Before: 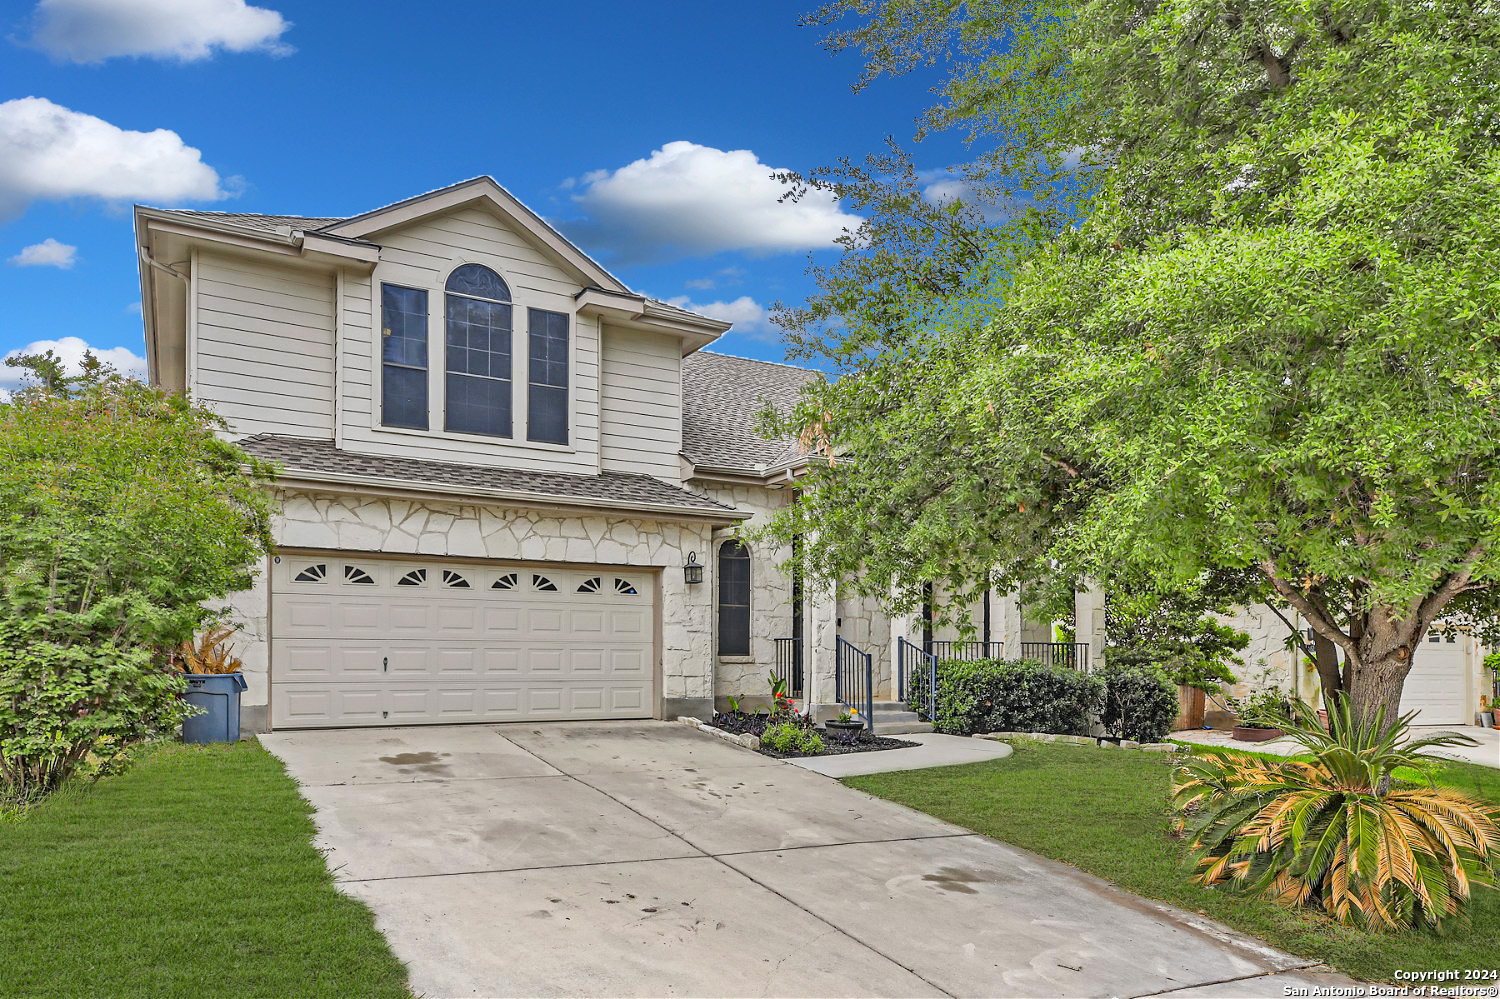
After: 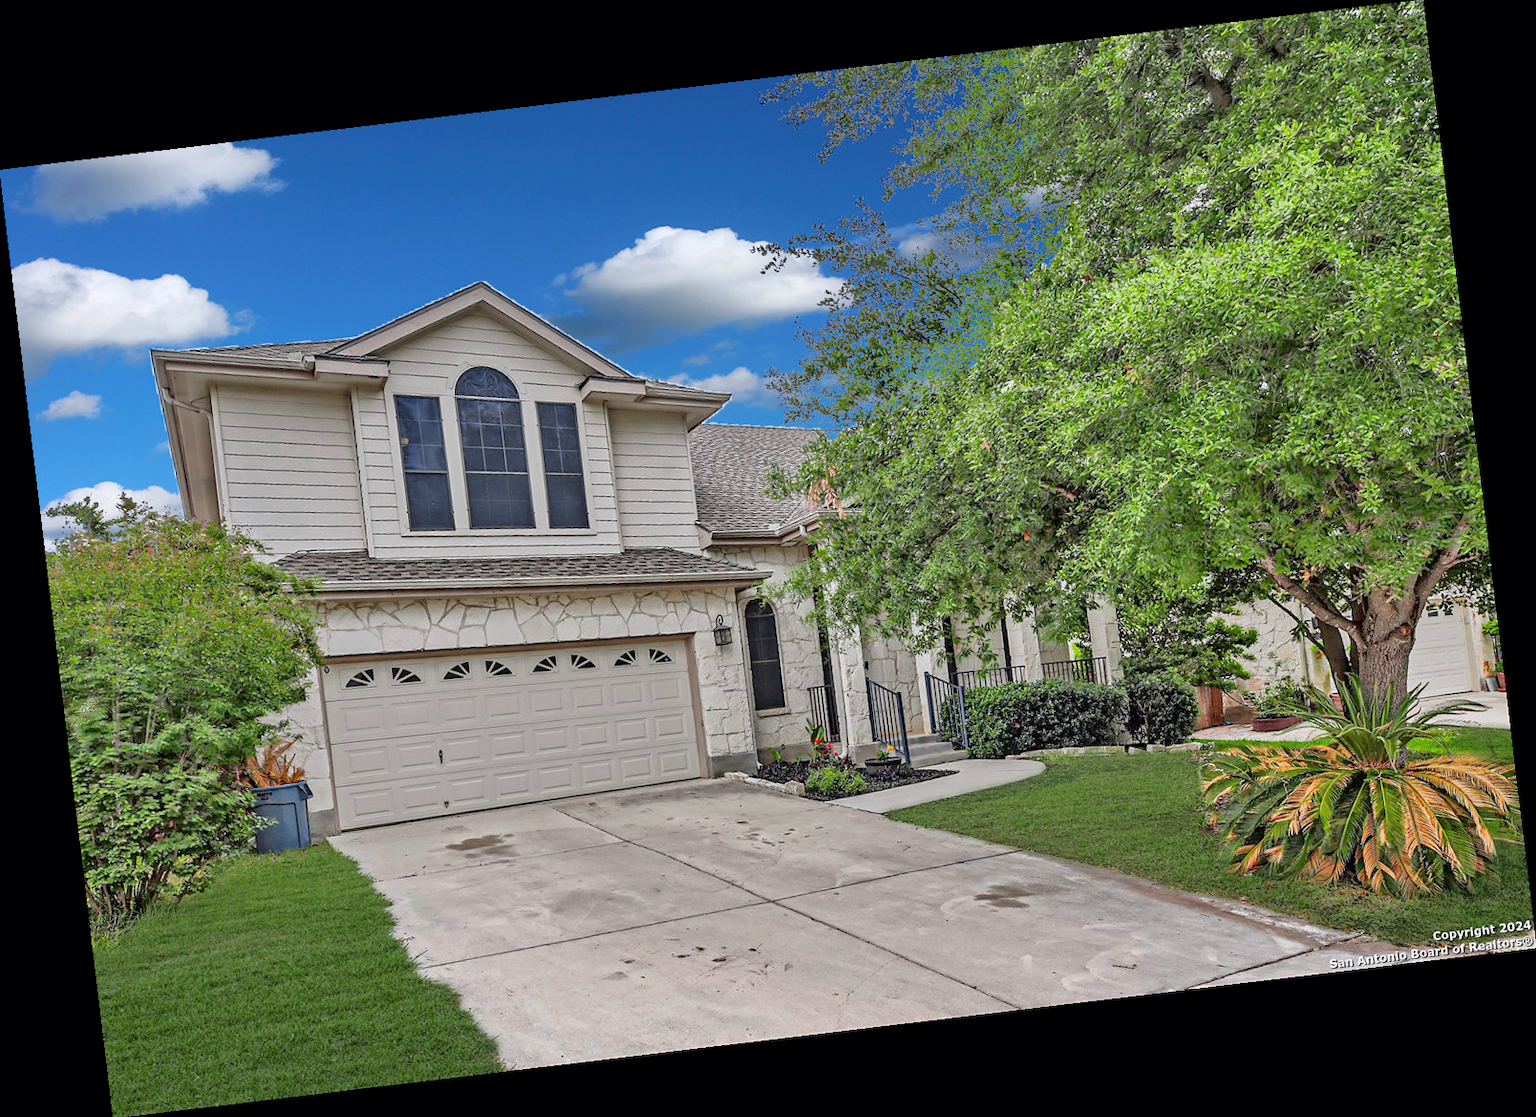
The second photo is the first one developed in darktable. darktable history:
rotate and perspective: rotation -6.83°, automatic cropping off
tone curve: curves: ch0 [(0, 0) (0.106, 0.041) (0.256, 0.197) (0.37, 0.336) (0.513, 0.481) (0.667, 0.629) (1, 1)]; ch1 [(0, 0) (0.502, 0.505) (0.553, 0.577) (1, 1)]; ch2 [(0, 0) (0.5, 0.495) (0.56, 0.544) (1, 1)], color space Lab, independent channels, preserve colors none
